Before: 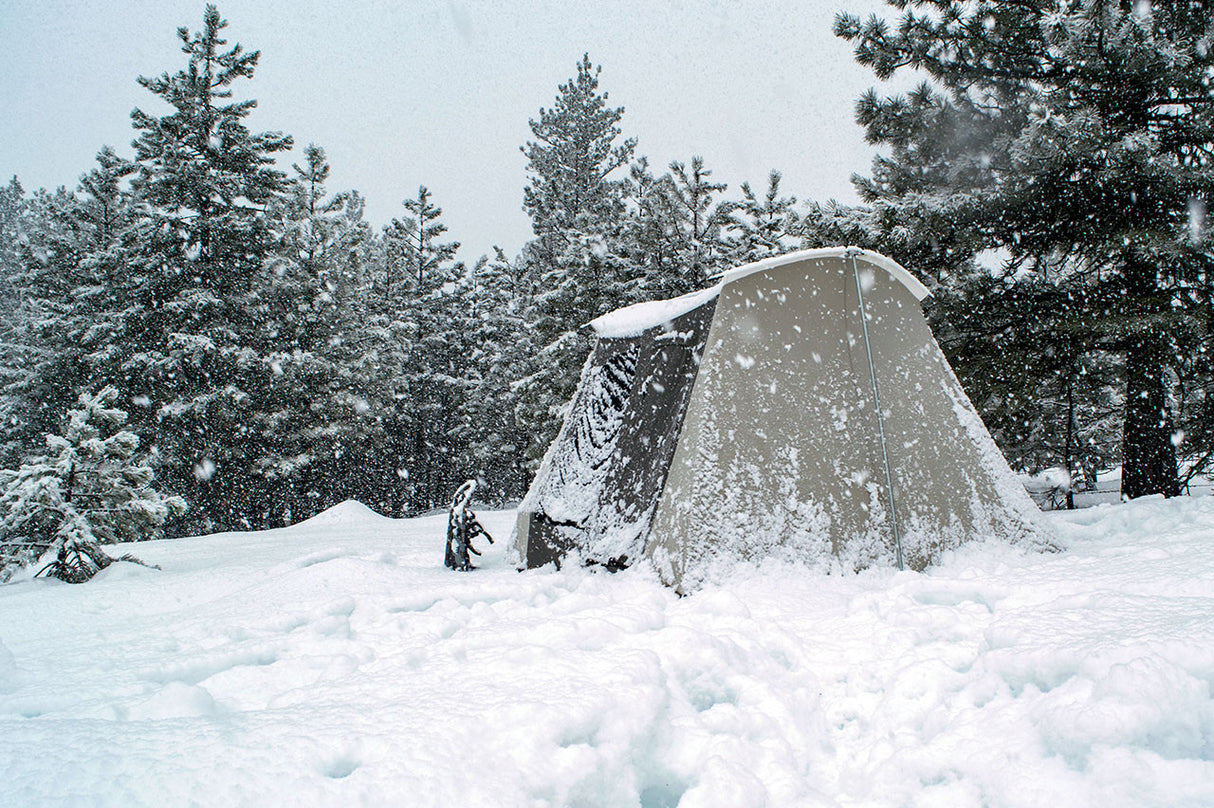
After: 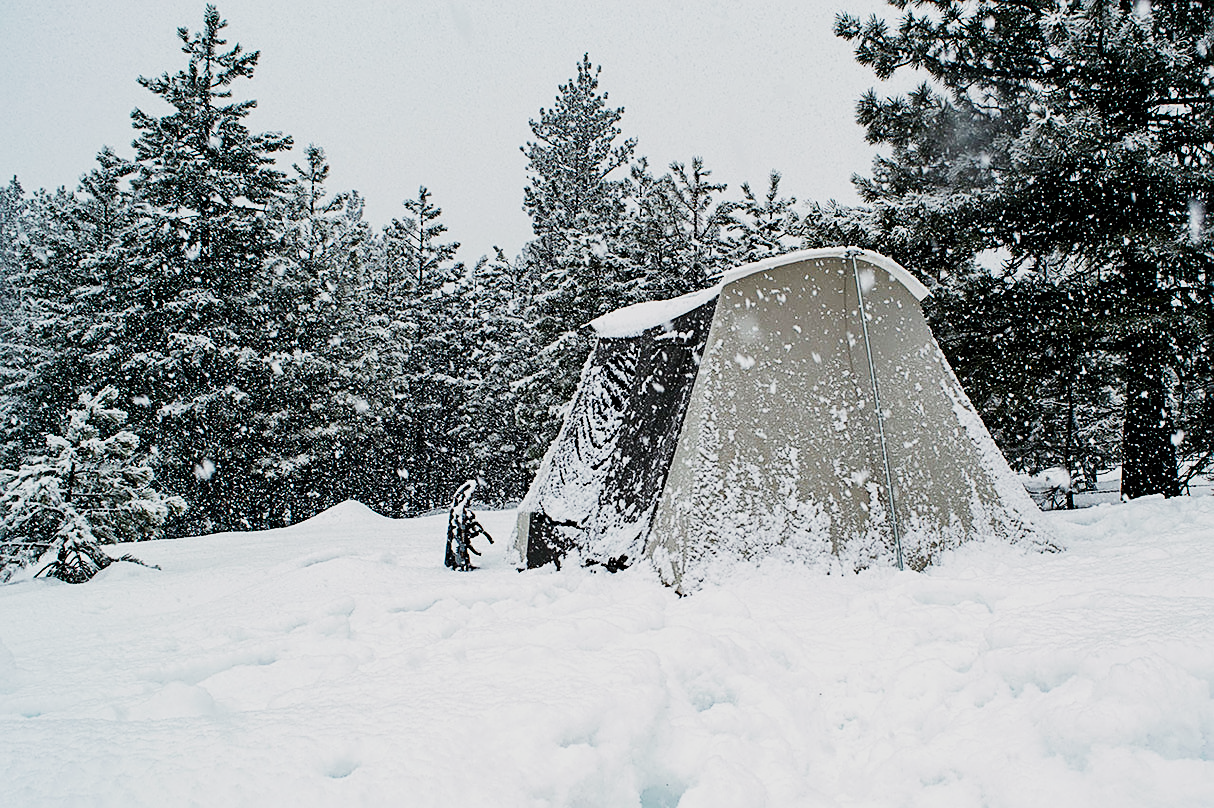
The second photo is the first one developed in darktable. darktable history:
sharpen: amount 0.6
sigmoid: contrast 1.81, skew -0.21, preserve hue 0%, red attenuation 0.1, red rotation 0.035, green attenuation 0.1, green rotation -0.017, blue attenuation 0.15, blue rotation -0.052, base primaries Rec2020
